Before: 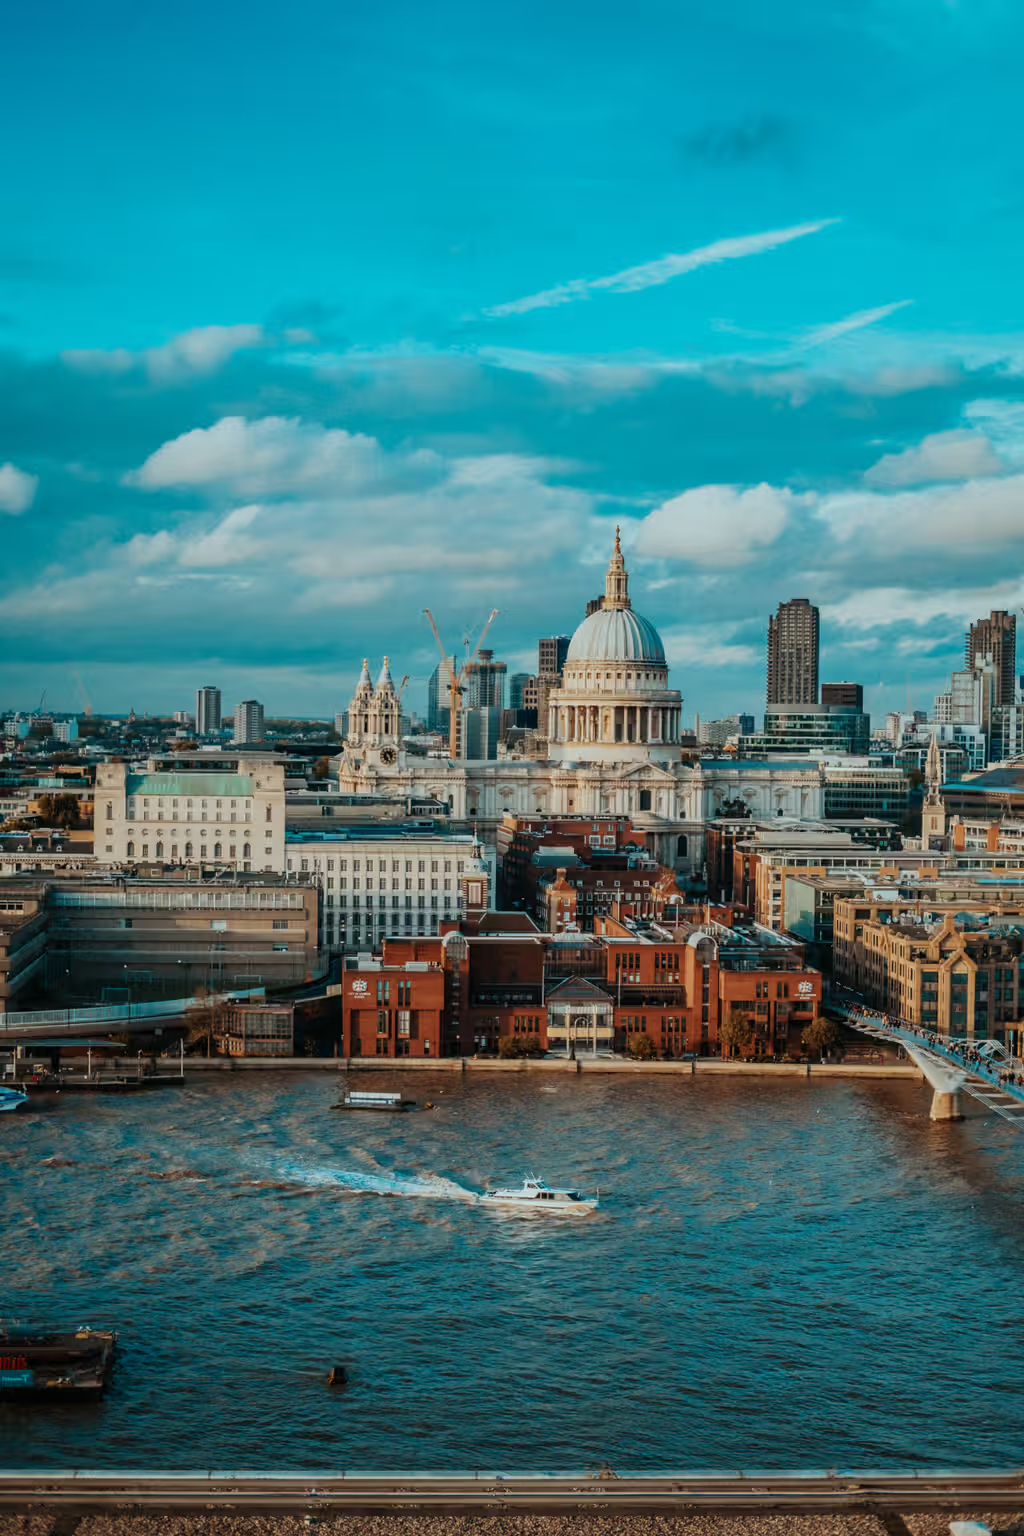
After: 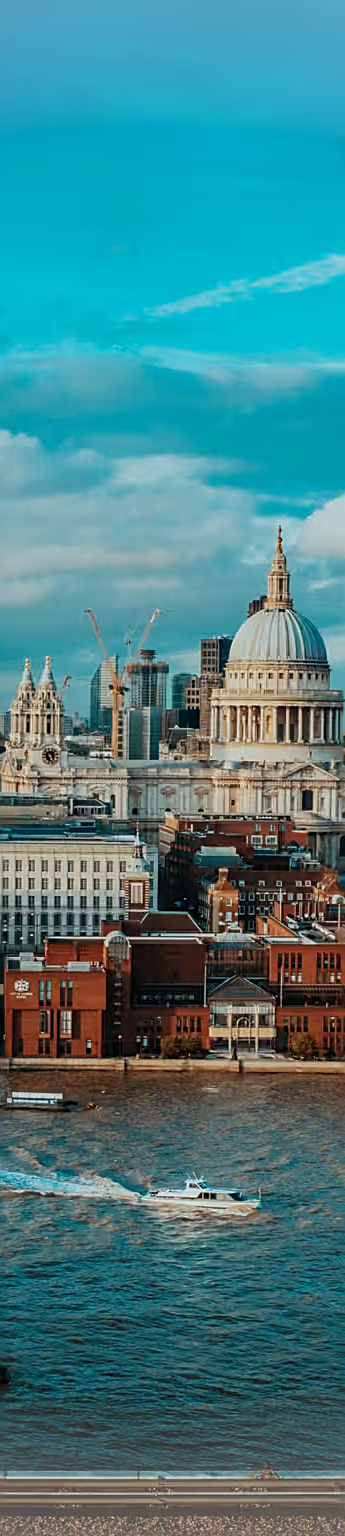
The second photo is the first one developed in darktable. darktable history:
crop: left 33.079%, right 33.221%
sharpen: on, module defaults
vignetting: fall-off start 100.52%, fall-off radius 71.57%, brightness 0.293, saturation -0.001, center (-0.122, -0.008), width/height ratio 1.174
